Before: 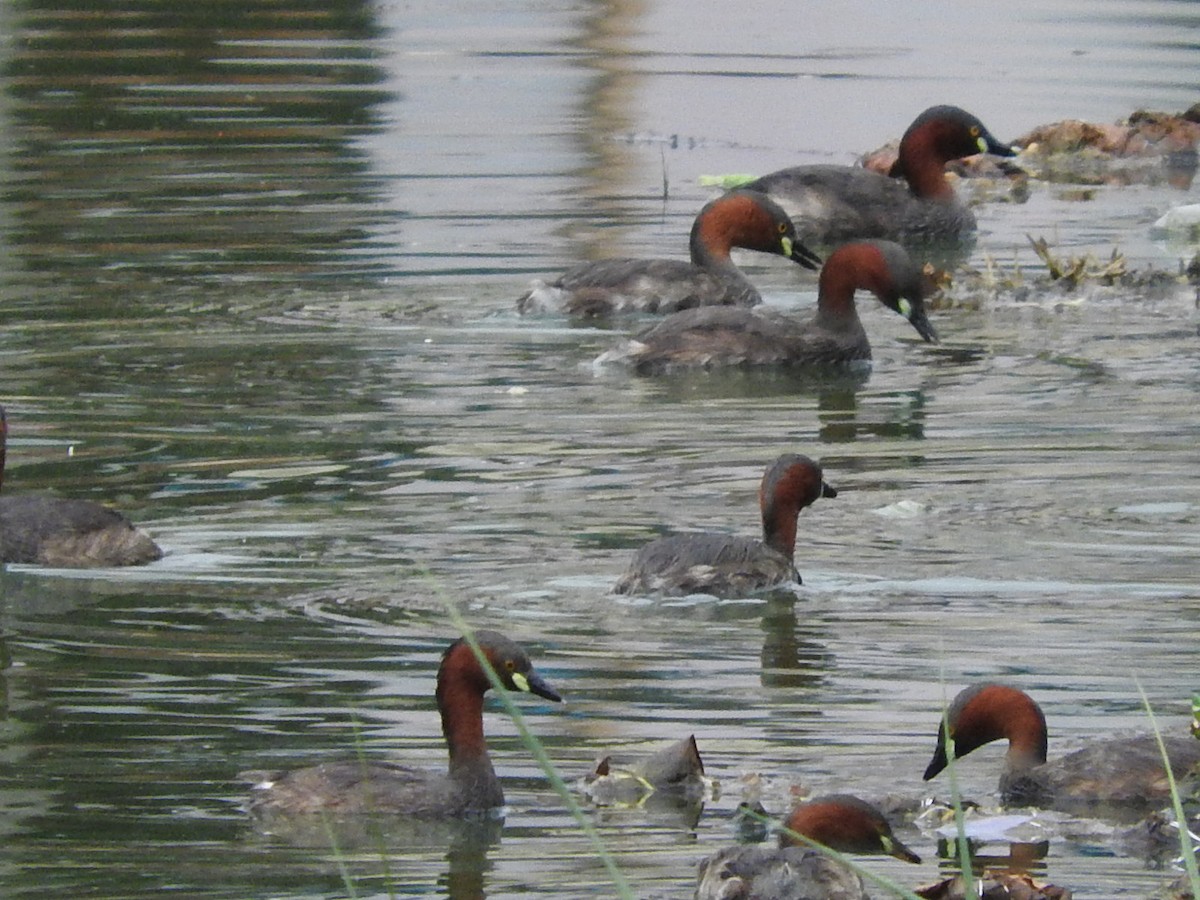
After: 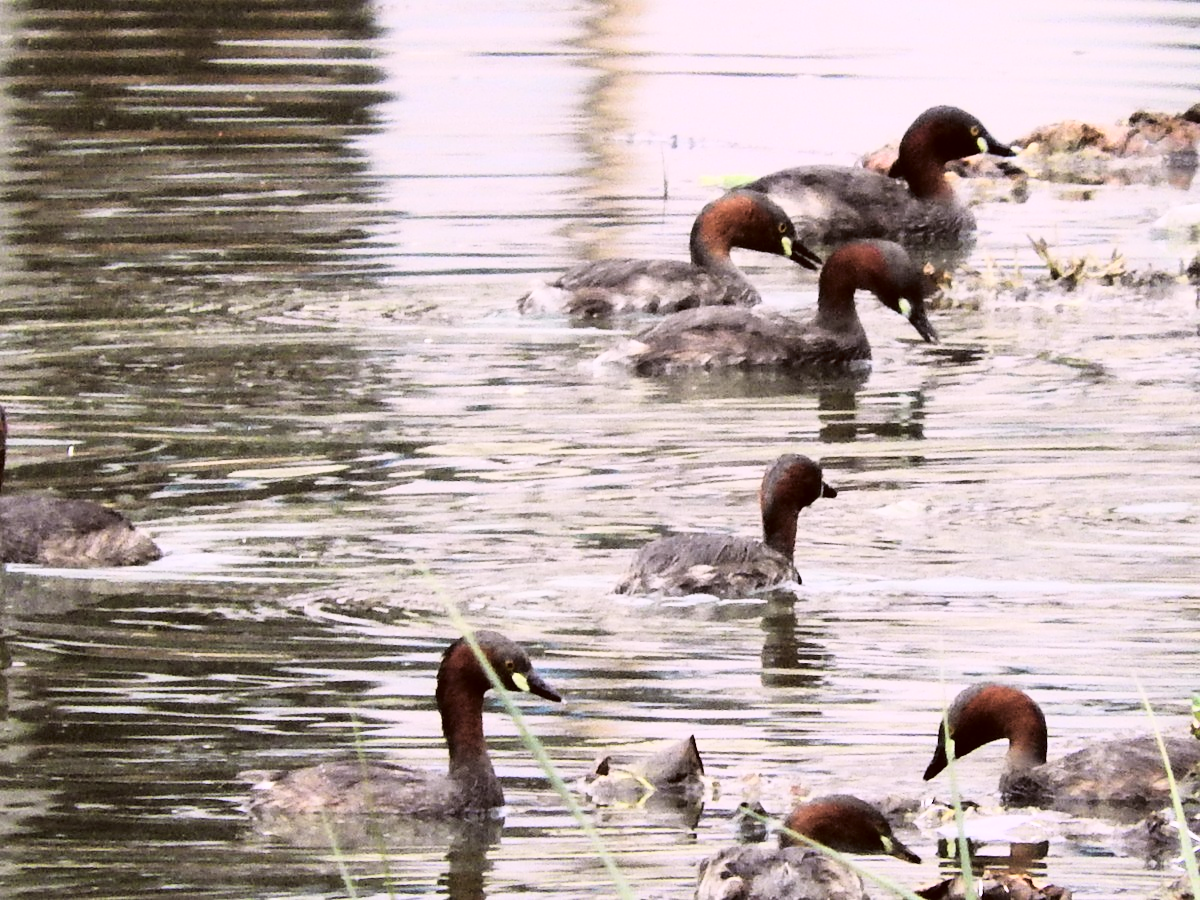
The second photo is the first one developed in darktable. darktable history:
white balance: red 0.954, blue 1.079
exposure: black level correction 0.001, compensate highlight preservation false
rgb curve: curves: ch0 [(0, 0) (0.21, 0.15) (0.24, 0.21) (0.5, 0.75) (0.75, 0.96) (0.89, 0.99) (1, 1)]; ch1 [(0, 0.02) (0.21, 0.13) (0.25, 0.2) (0.5, 0.67) (0.75, 0.9) (0.89, 0.97) (1, 1)]; ch2 [(0, 0.02) (0.21, 0.13) (0.25, 0.2) (0.5, 0.67) (0.75, 0.9) (0.89, 0.97) (1, 1)], compensate middle gray true
color correction: highlights a* 10.21, highlights b* 9.79, shadows a* 8.61, shadows b* 7.88, saturation 0.8
